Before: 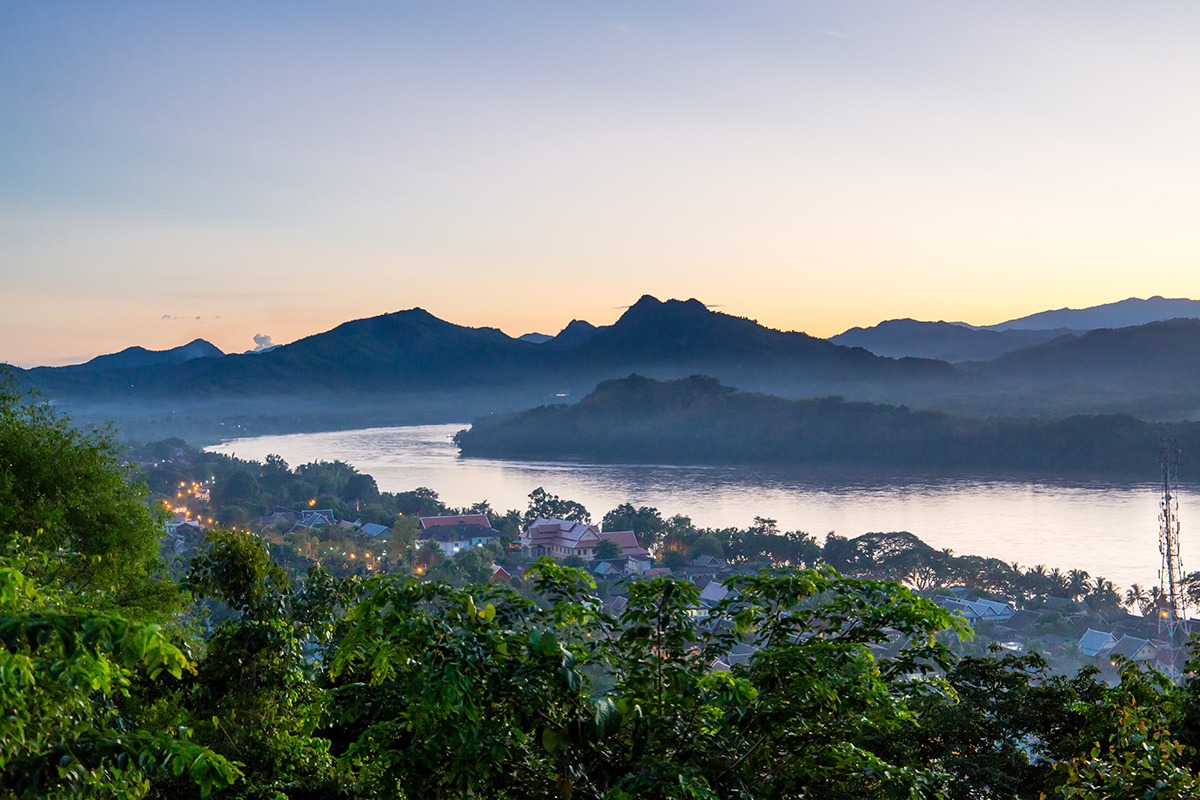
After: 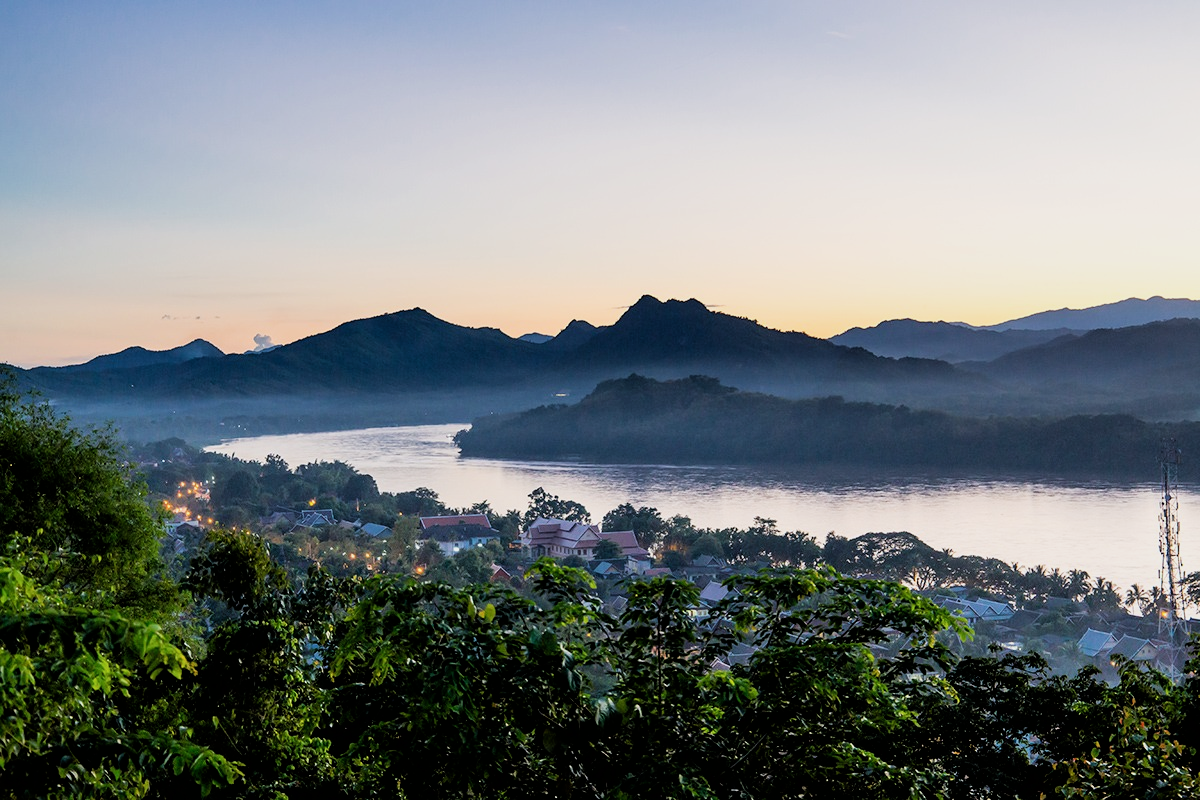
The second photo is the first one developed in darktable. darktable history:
filmic rgb: black relative exposure -5 EV, white relative exposure 3.2 EV, hardness 3.42, contrast 1.2, highlights saturation mix -30%
rotate and perspective: automatic cropping original format, crop left 0, crop top 0
